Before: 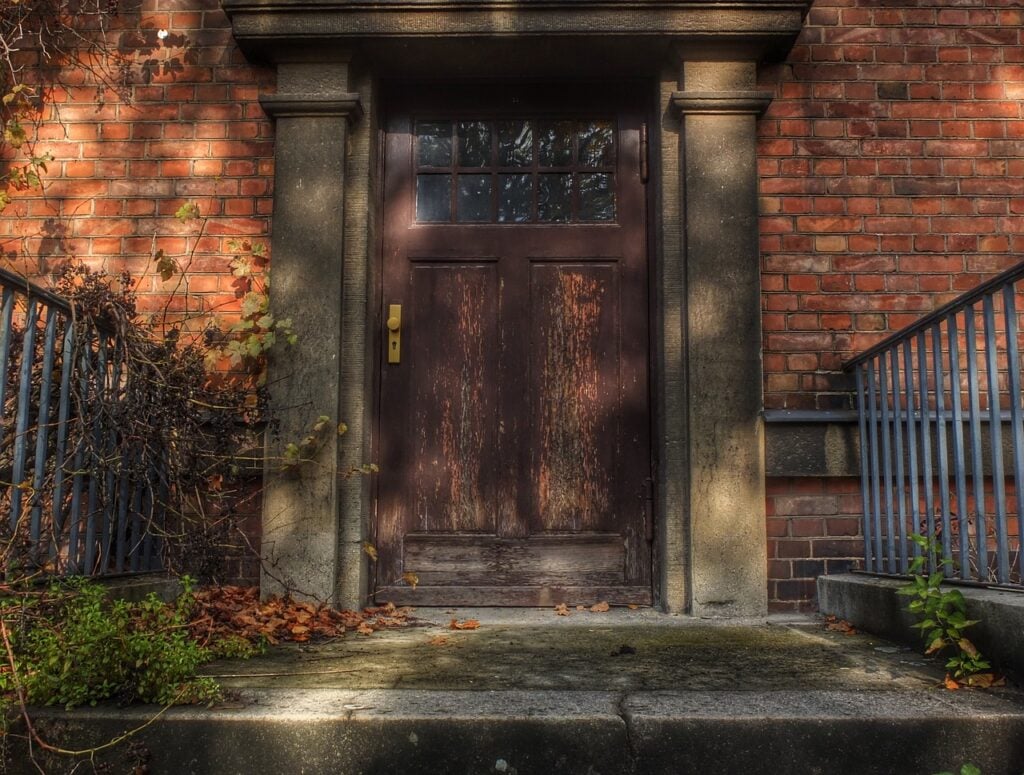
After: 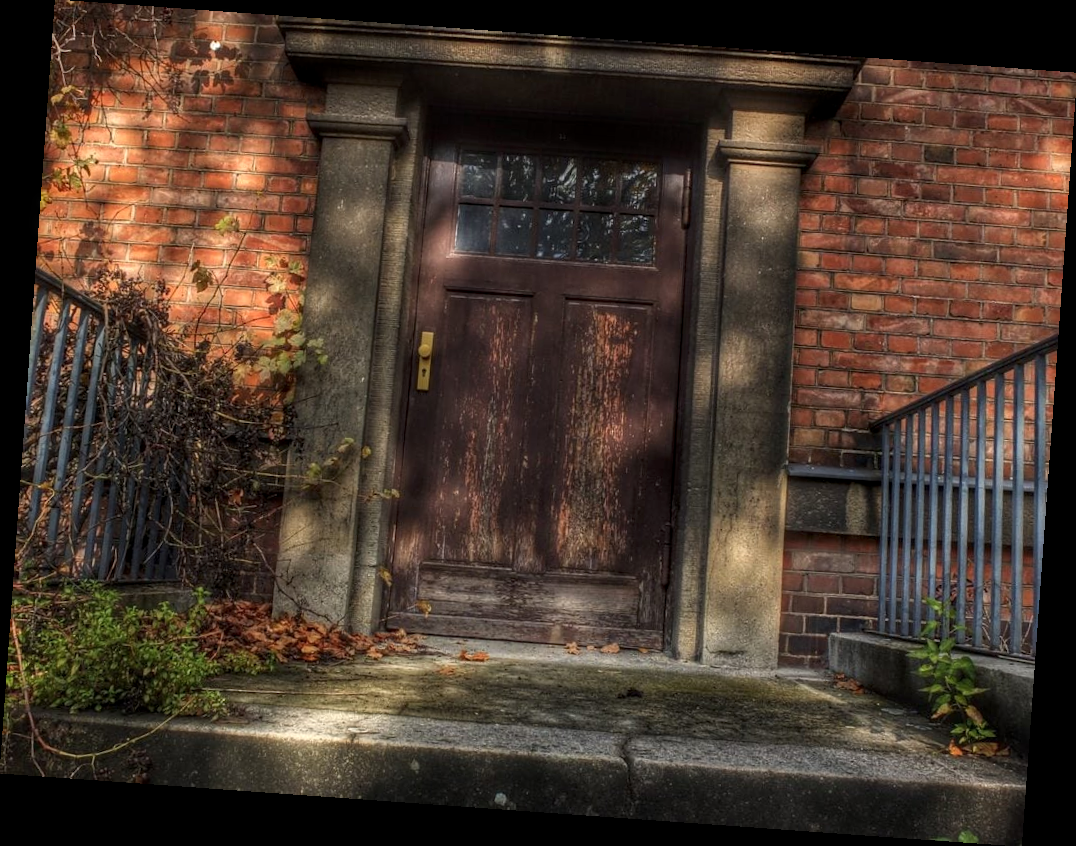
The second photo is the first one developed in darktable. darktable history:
local contrast: on, module defaults
rotate and perspective: rotation 4.1°, automatic cropping off
